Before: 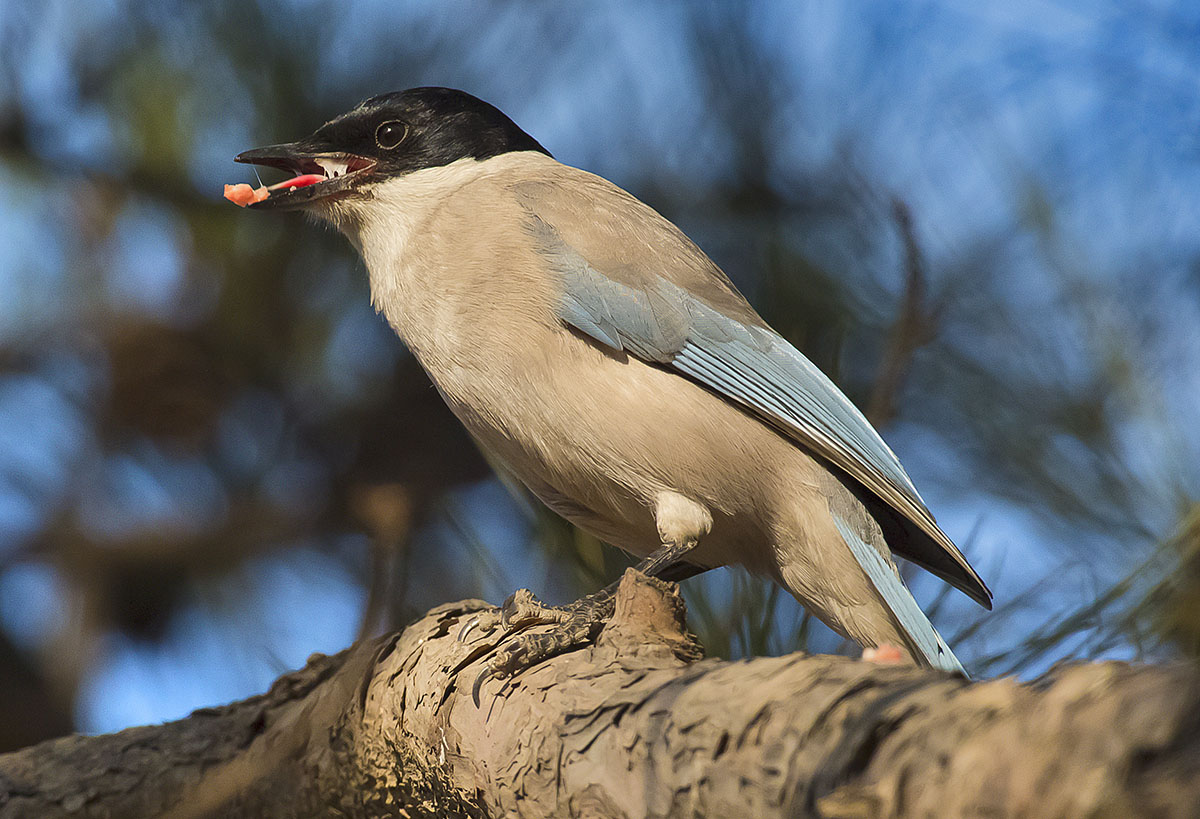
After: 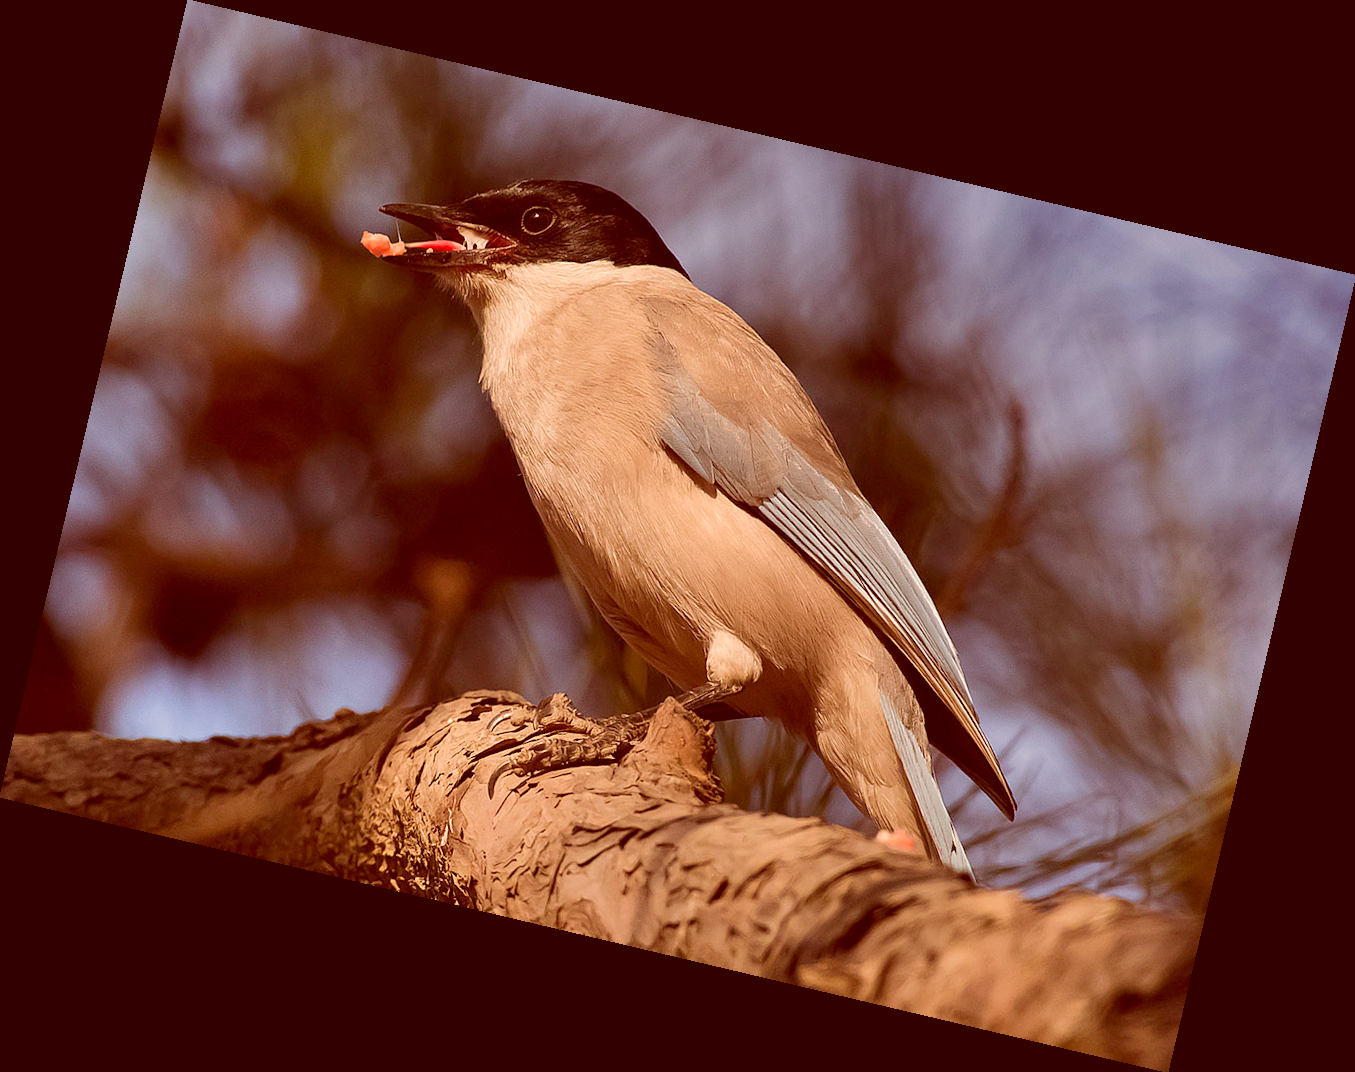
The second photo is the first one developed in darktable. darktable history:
color correction: highlights a* 9.03, highlights b* 8.71, shadows a* 40, shadows b* 40, saturation 0.8
rotate and perspective: rotation 13.27°, automatic cropping off
